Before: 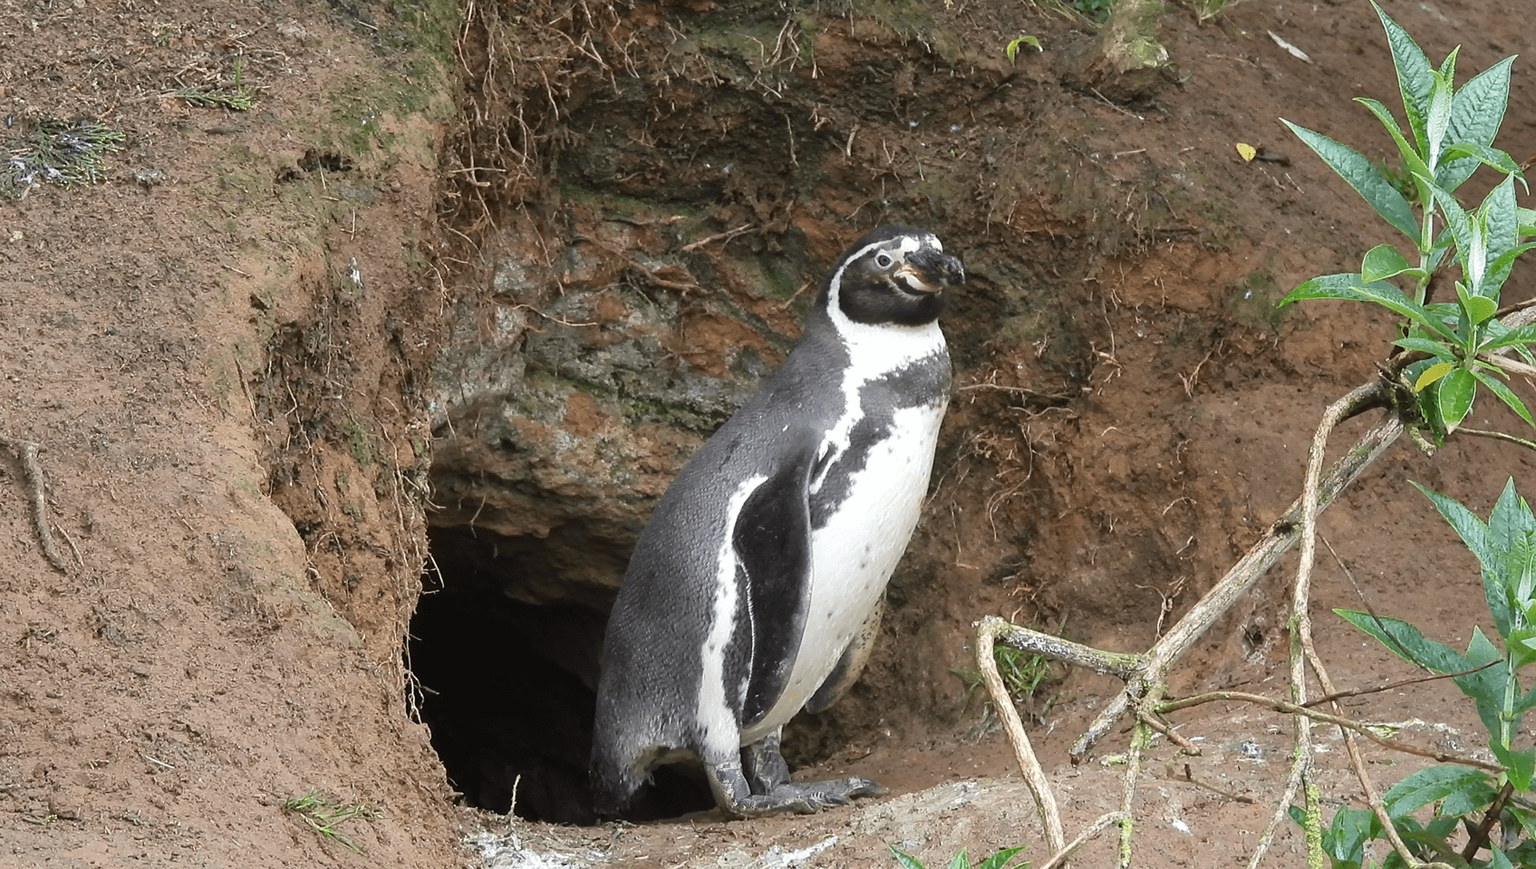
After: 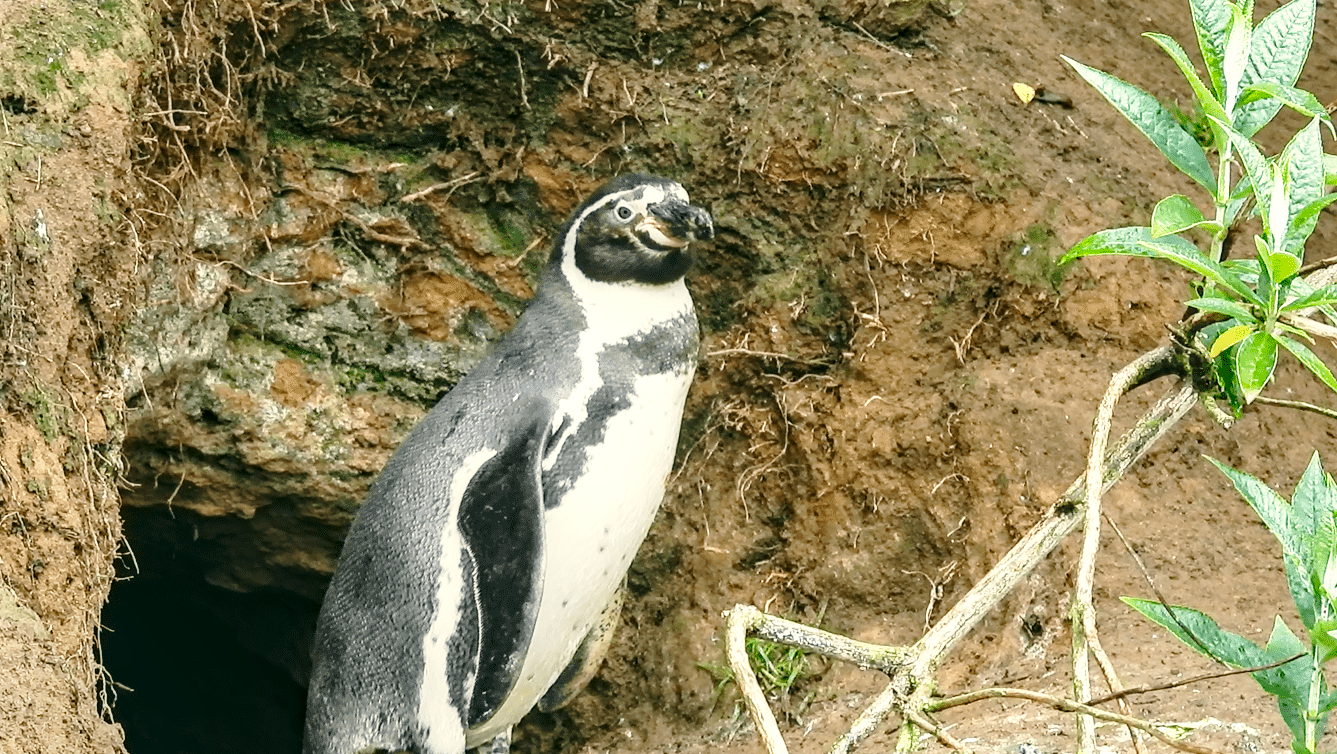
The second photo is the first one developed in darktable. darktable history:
haze removal: compatibility mode true, adaptive false
crop and rotate: left 20.74%, top 7.912%, right 0.375%, bottom 13.378%
base curve: curves: ch0 [(0, 0) (0.028, 0.03) (0.121, 0.232) (0.46, 0.748) (0.859, 0.968) (1, 1)], preserve colors none
color correction: highlights a* -0.482, highlights b* 9.48, shadows a* -9.48, shadows b* 0.803
local contrast: highlights 25%, detail 130%
color balance rgb: global vibrance 1%, saturation formula JzAzBz (2021)
exposure: exposure 0.236 EV, compensate highlight preservation false
